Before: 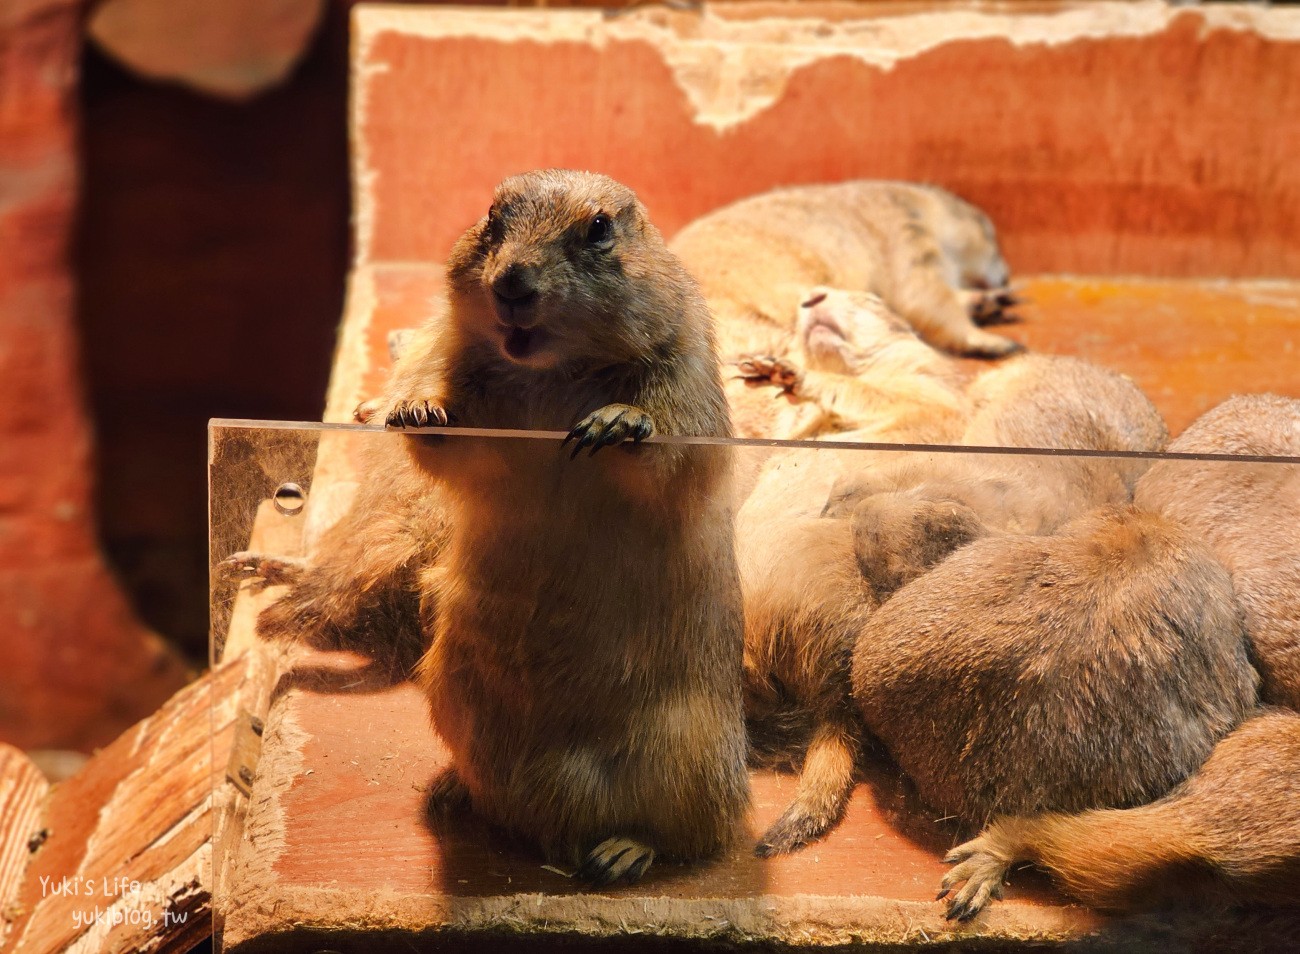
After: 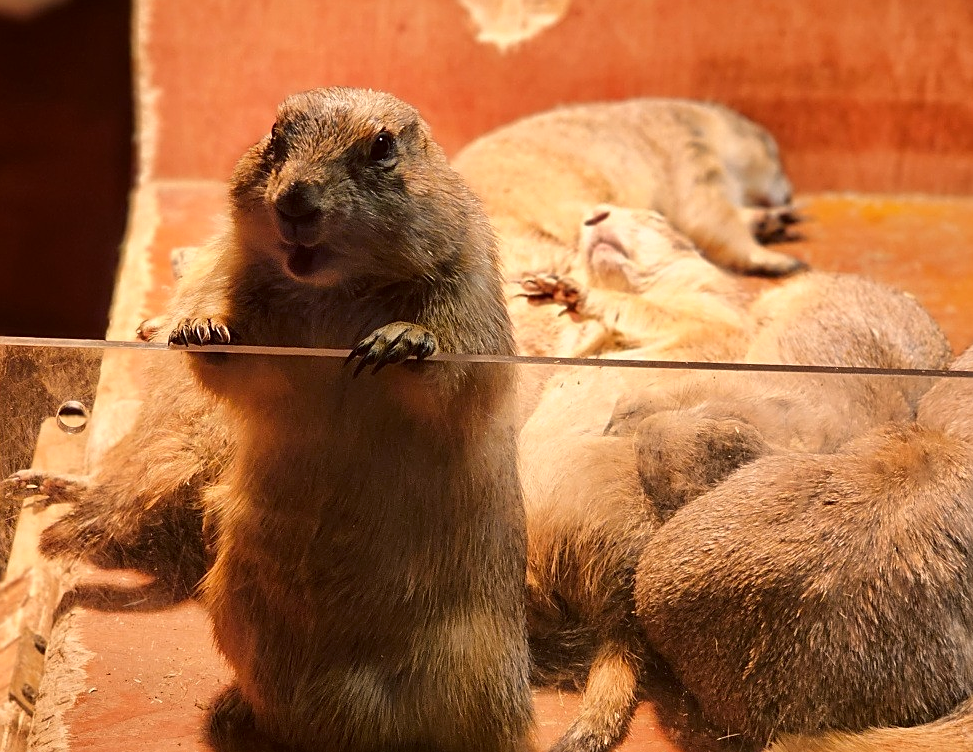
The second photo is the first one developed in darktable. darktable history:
sharpen: on, module defaults
color correction: highlights a* 6.27, highlights b* 8.19, shadows a* 5.94, shadows b* 7.23, saturation 0.9
crop: left 16.768%, top 8.653%, right 8.362%, bottom 12.485%
